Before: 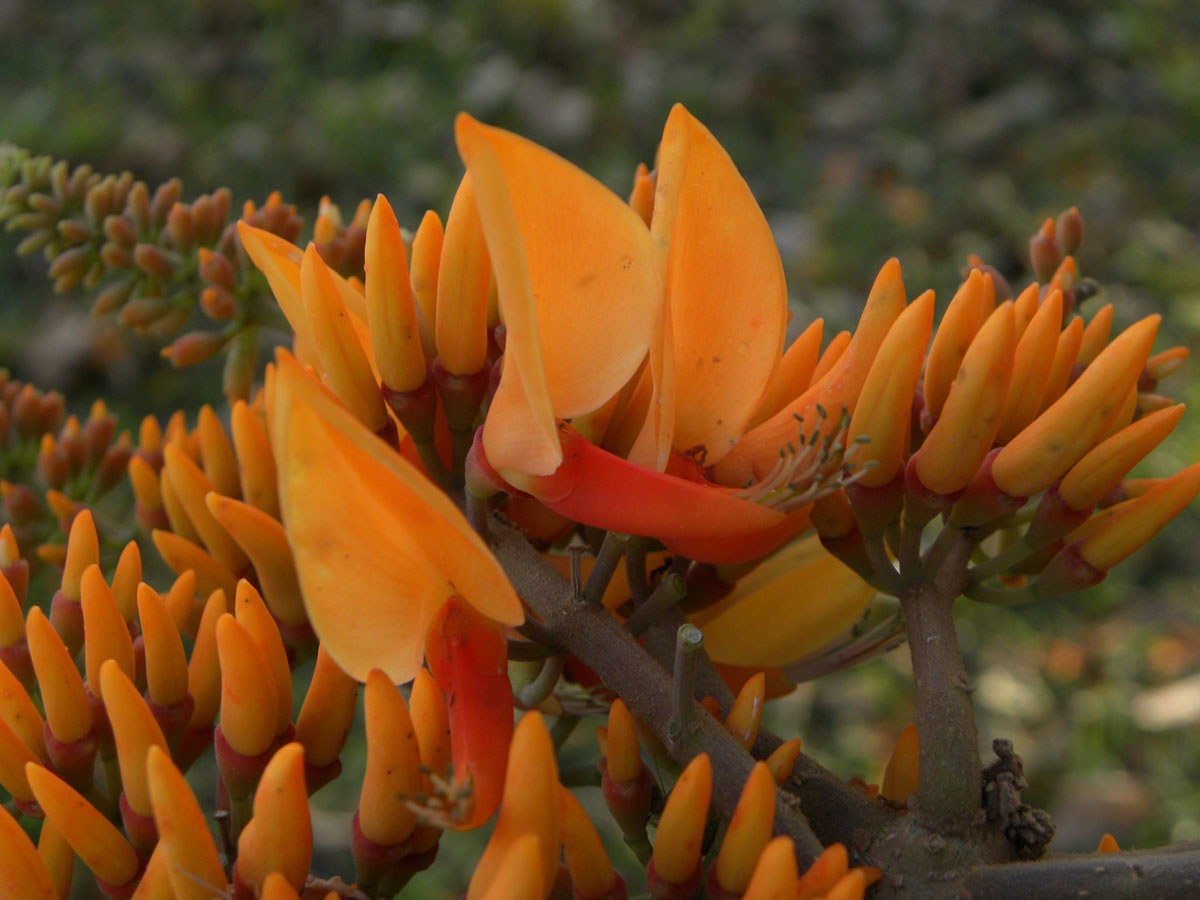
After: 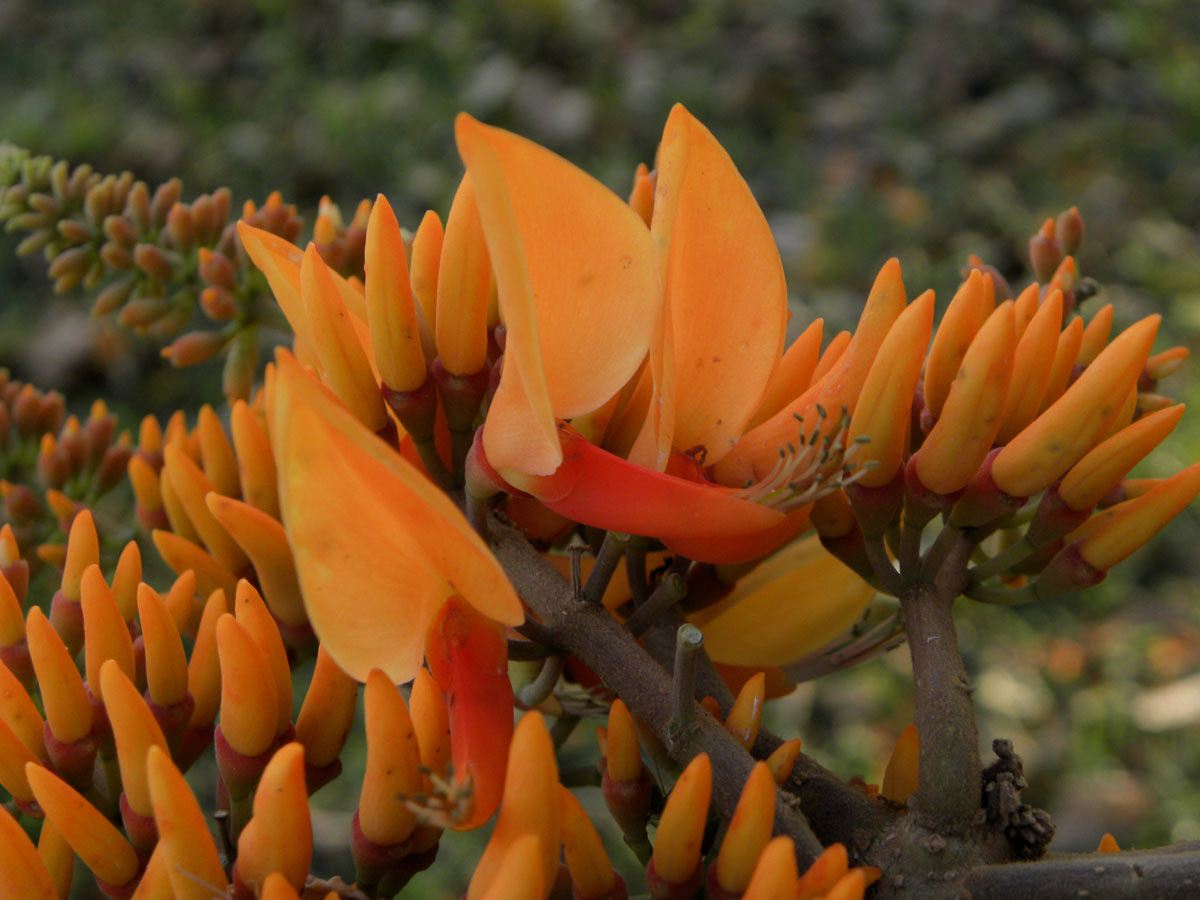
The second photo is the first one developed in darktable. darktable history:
exposure: exposure 0.177 EV, compensate highlight preservation false
filmic rgb: black relative exposure -7.96 EV, white relative exposure 3.79 EV, hardness 4.36
